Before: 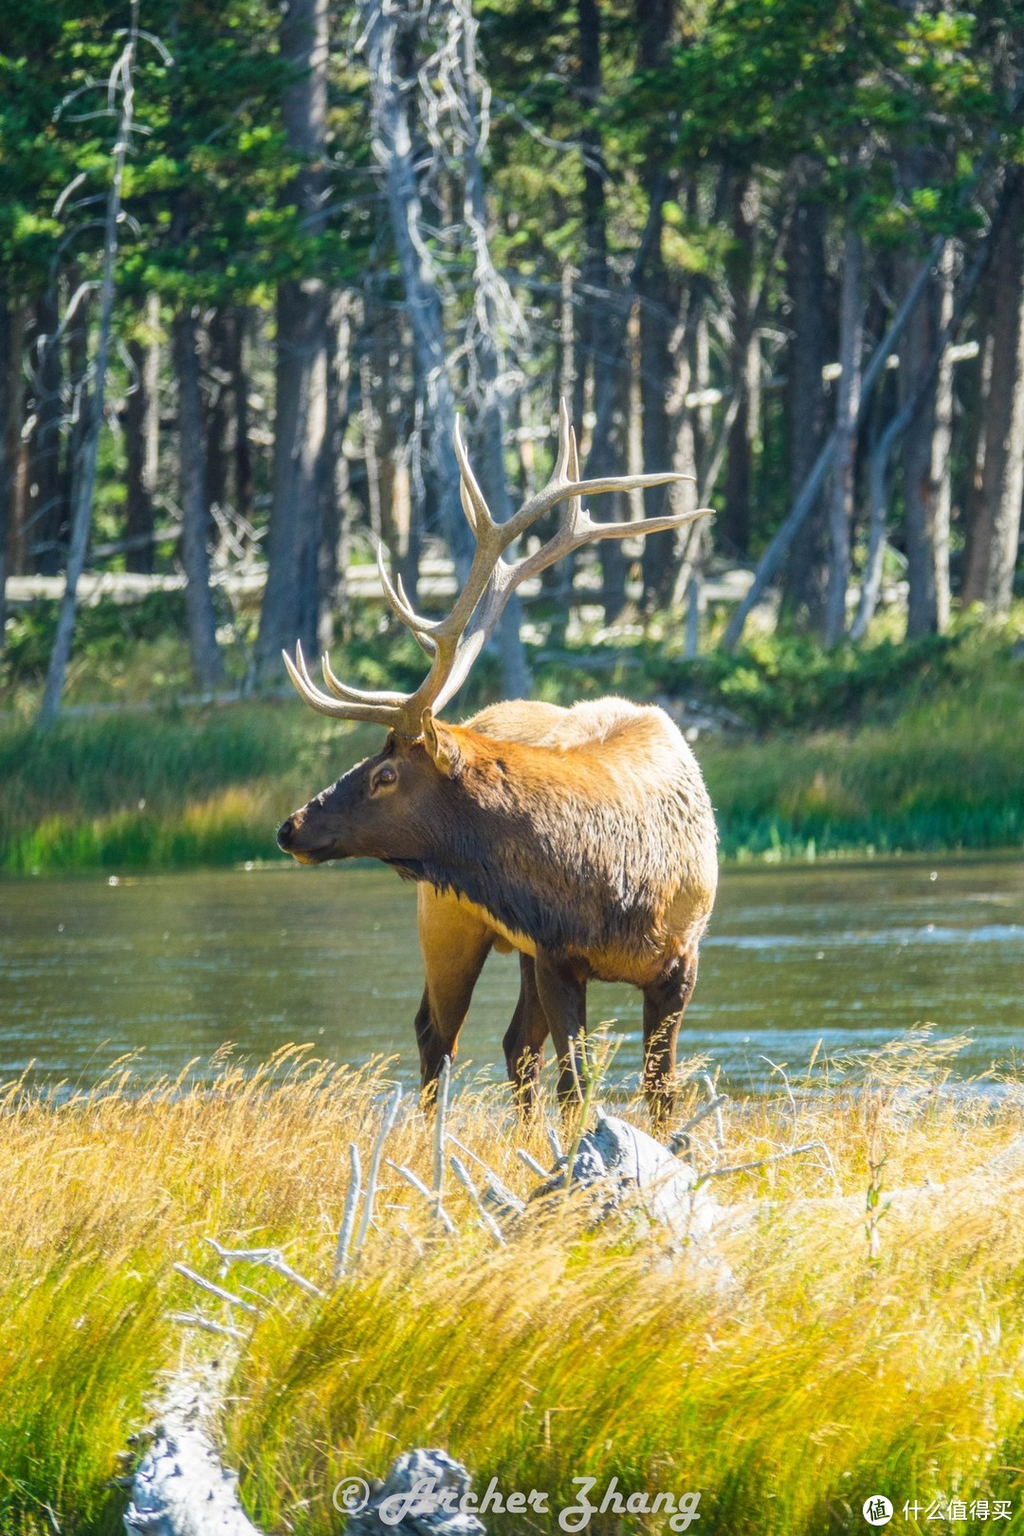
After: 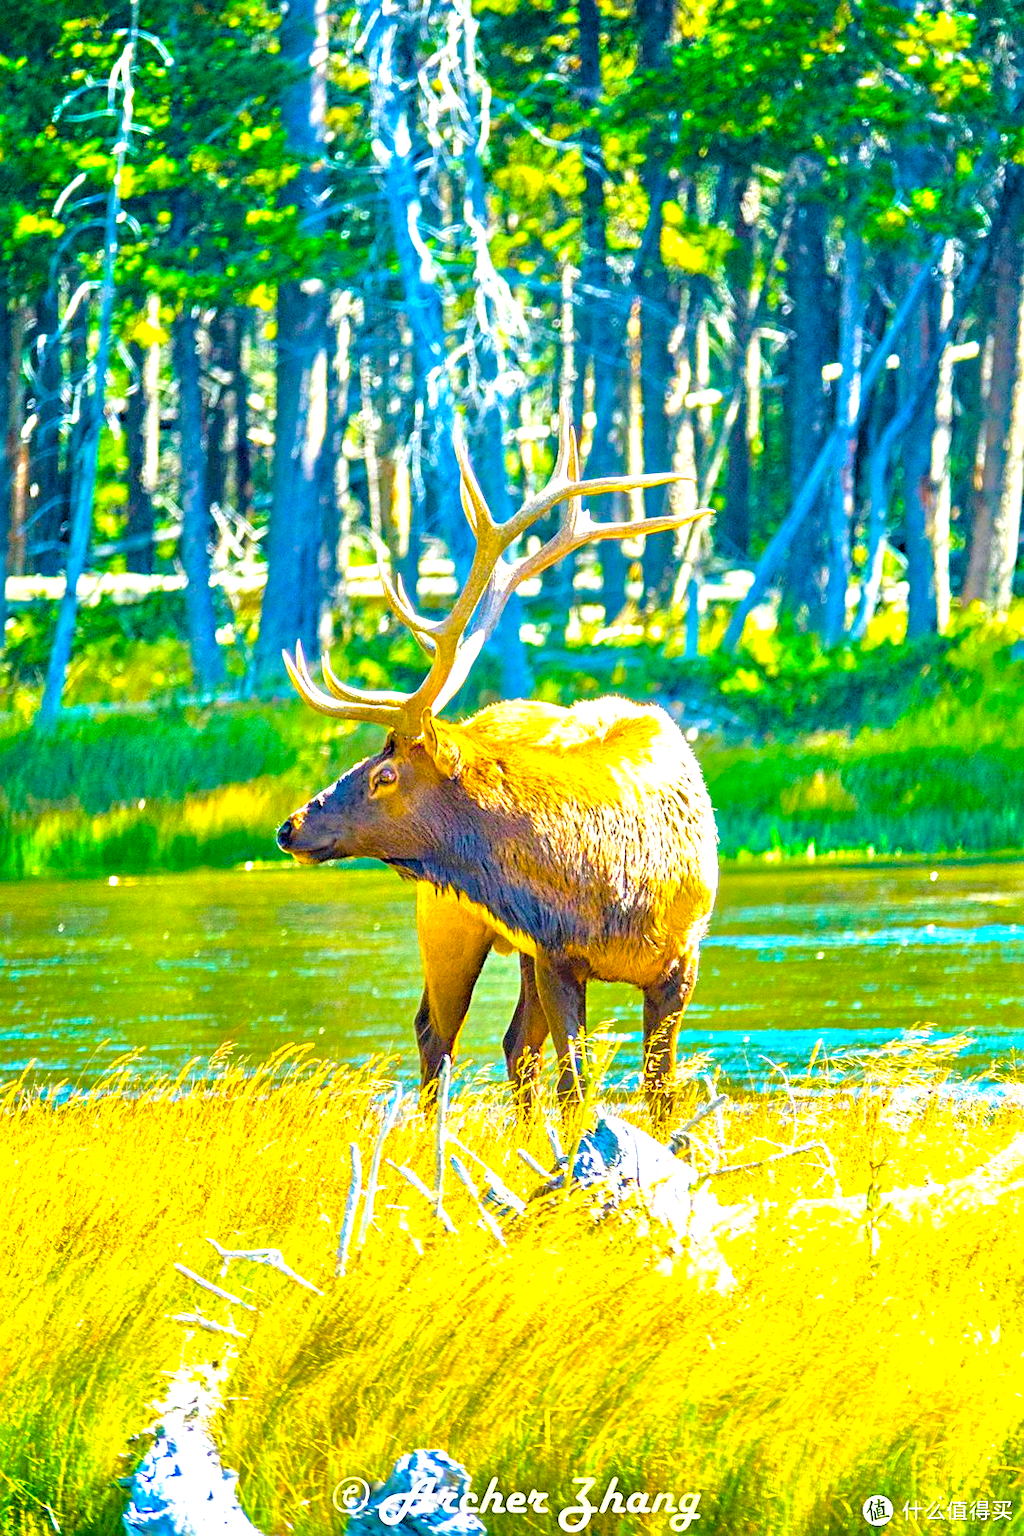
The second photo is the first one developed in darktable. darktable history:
velvia: strength 15%
sharpen: on, module defaults
haze removal: strength 0.29, distance 0.25, compatibility mode true, adaptive false
tone equalizer: -7 EV 0.15 EV, -6 EV 0.6 EV, -5 EV 1.15 EV, -4 EV 1.33 EV, -3 EV 1.15 EV, -2 EV 0.6 EV, -1 EV 0.15 EV, mask exposure compensation -0.5 EV
color balance rgb: linear chroma grading › global chroma 42%, perceptual saturation grading › global saturation 42%, perceptual brilliance grading › global brilliance 25%, global vibrance 33%
